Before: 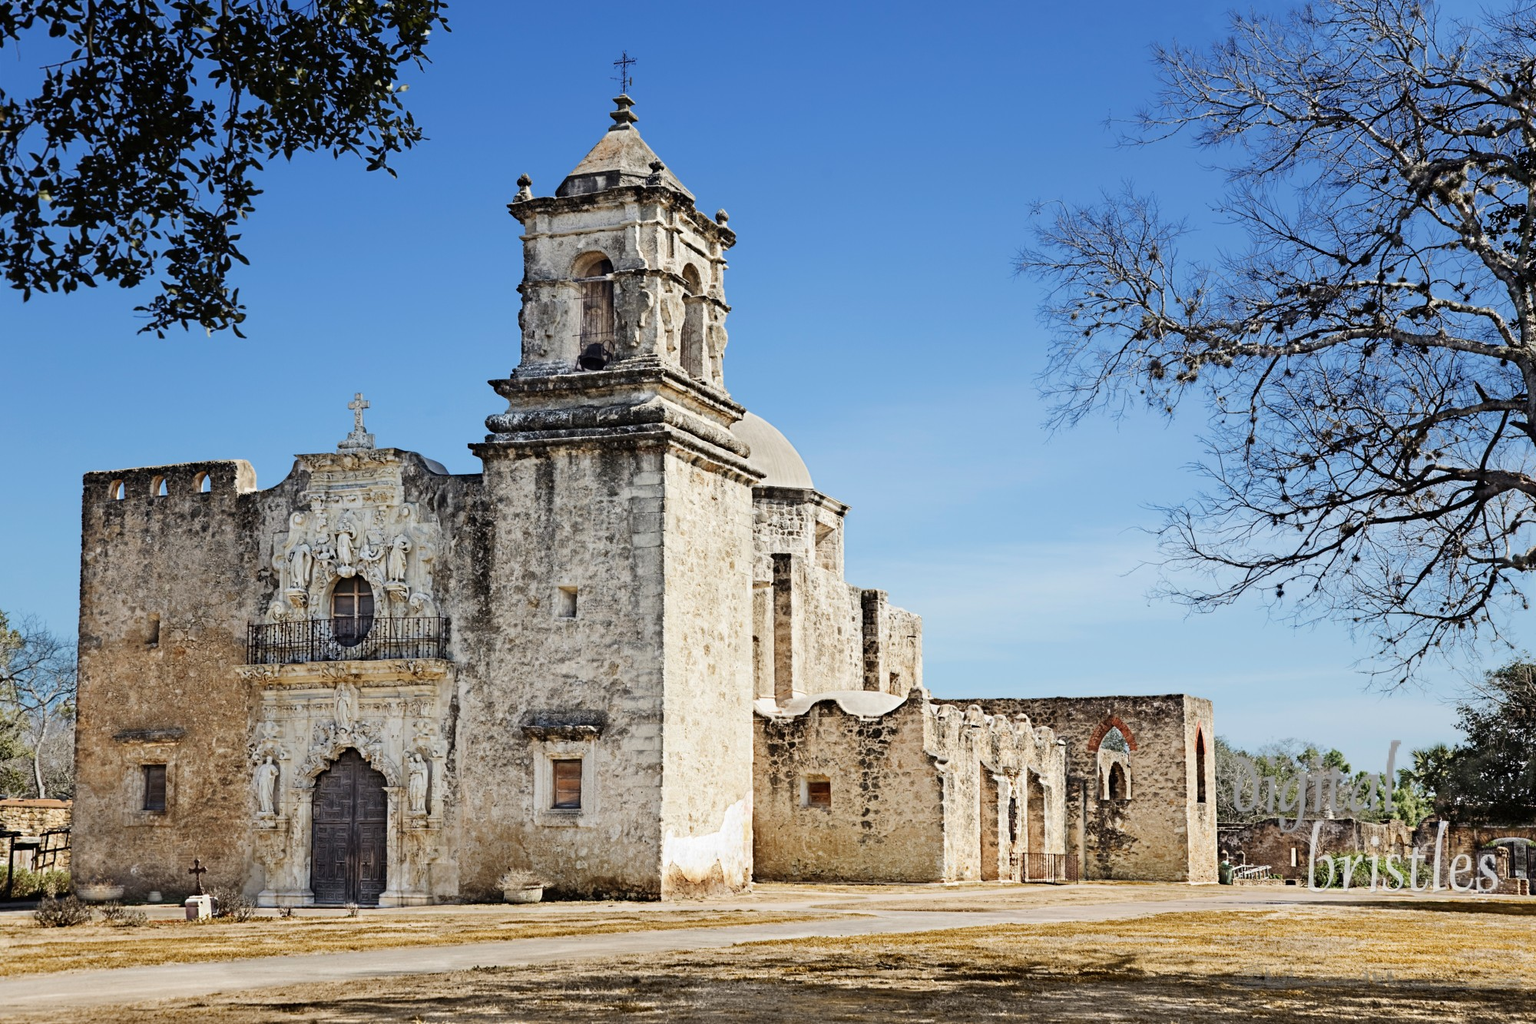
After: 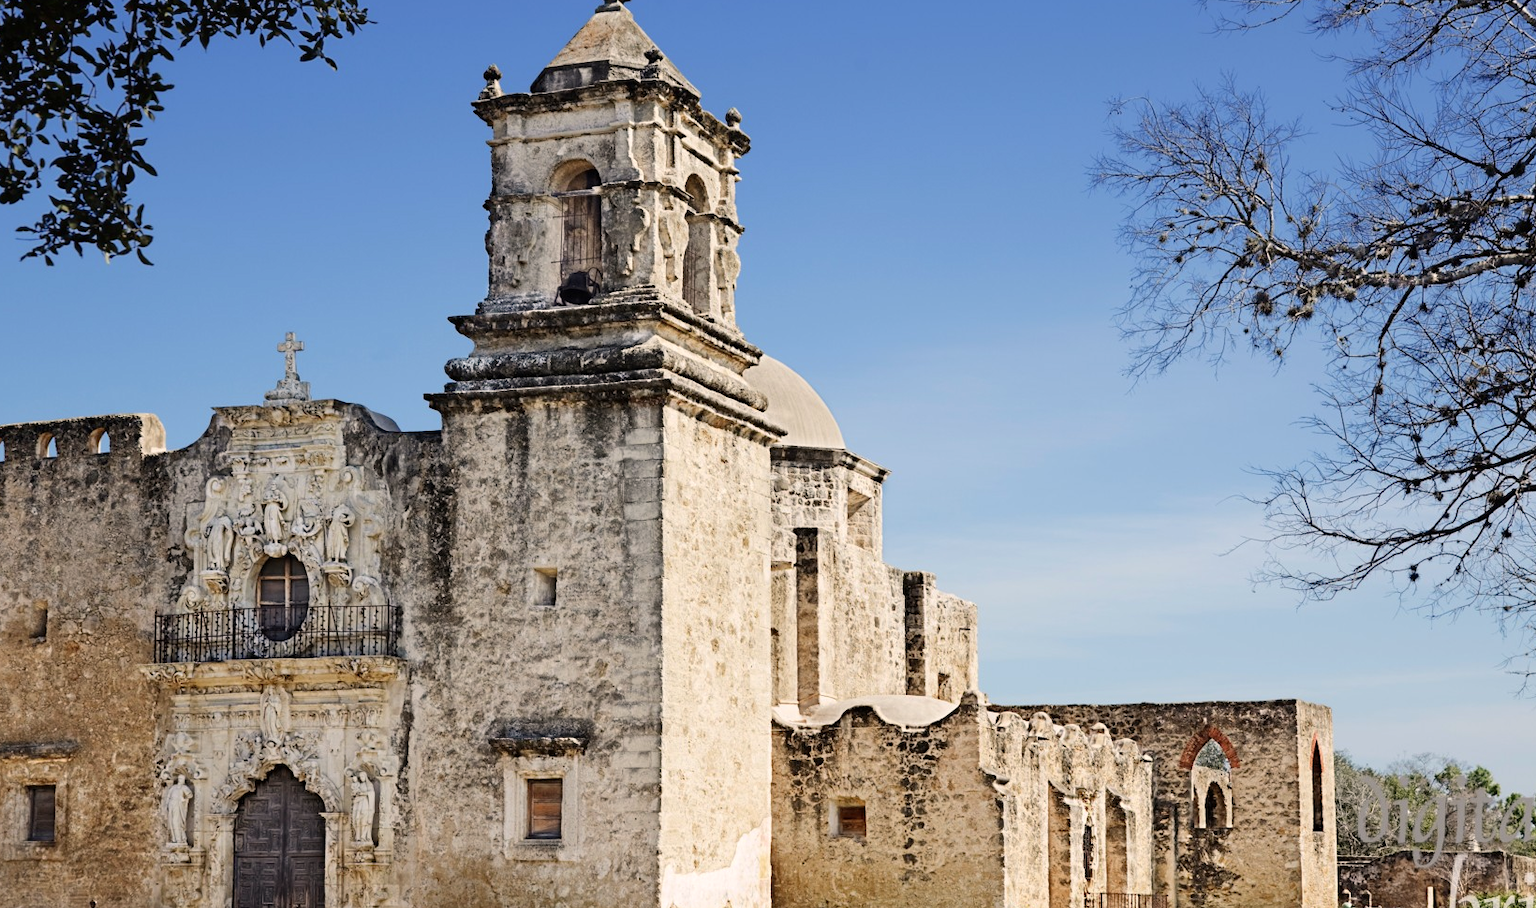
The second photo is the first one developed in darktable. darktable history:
color correction: highlights a* 3.84, highlights b* 5.07
crop: left 7.856%, top 11.836%, right 10.12%, bottom 15.387%
